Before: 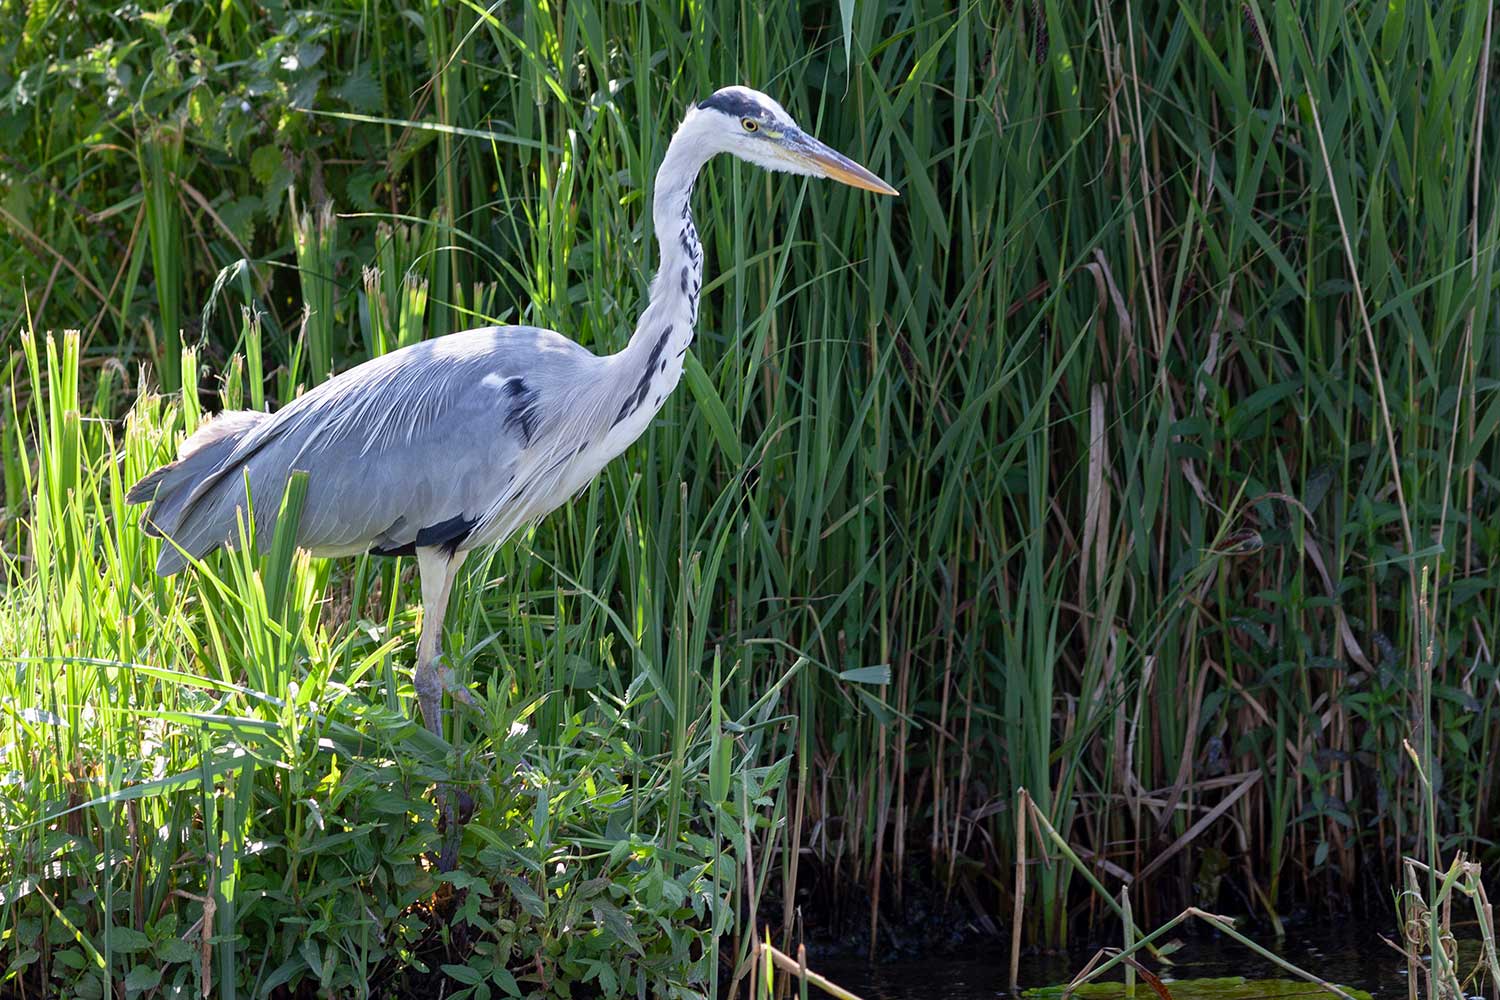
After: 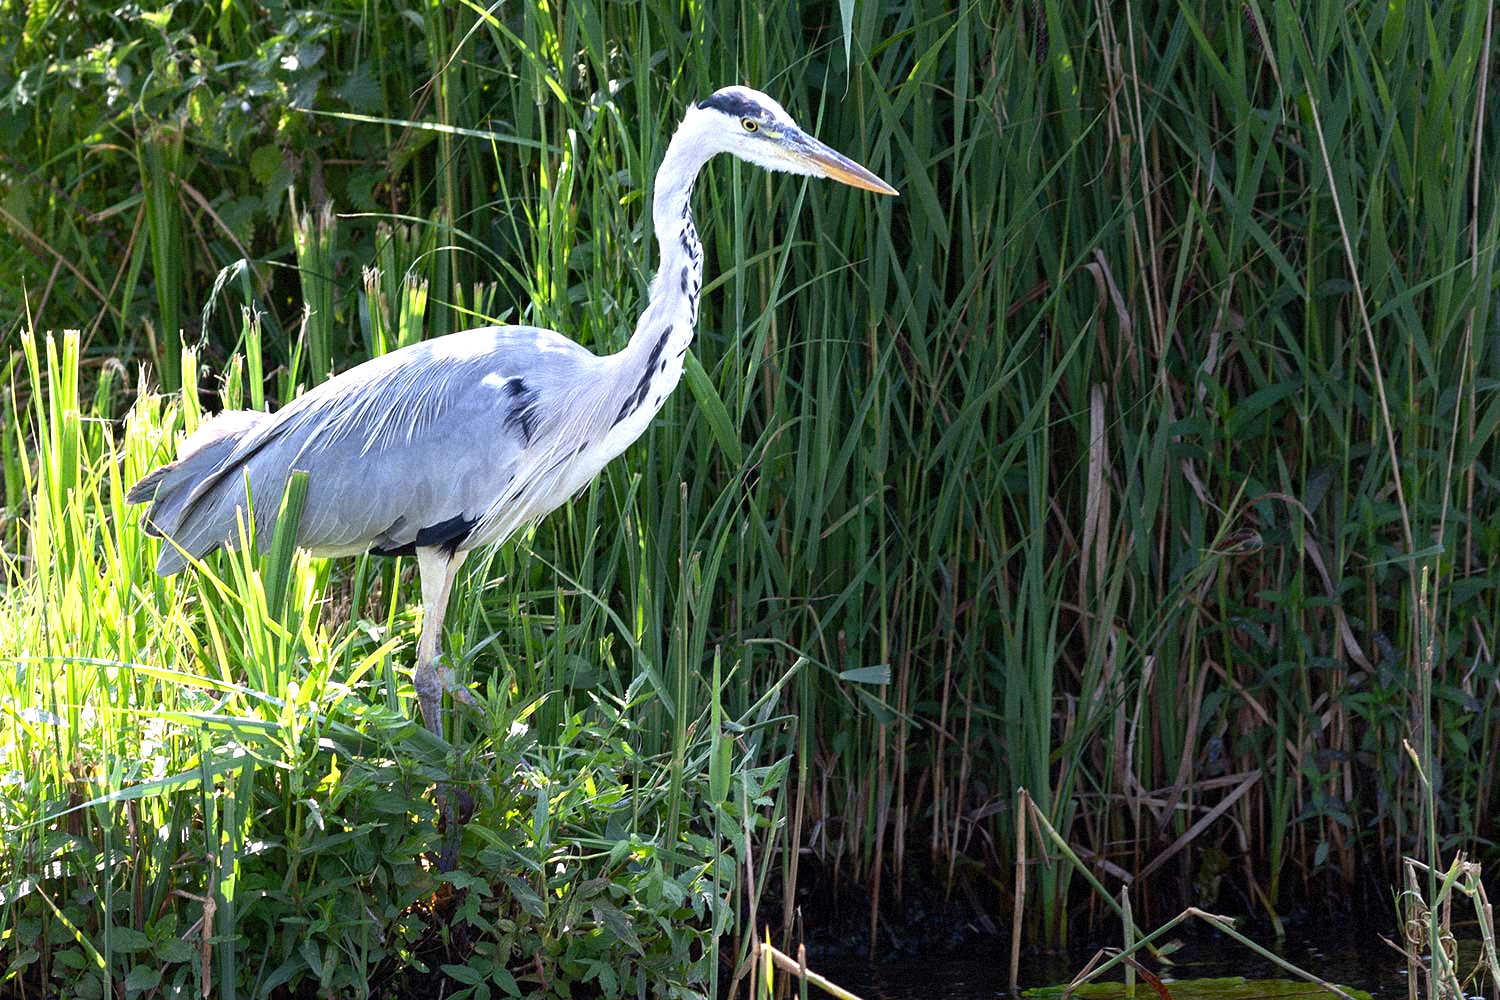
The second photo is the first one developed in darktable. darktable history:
grain: mid-tones bias 0%
tone equalizer: -8 EV 0.001 EV, -7 EV -0.002 EV, -6 EV 0.002 EV, -5 EV -0.03 EV, -4 EV -0.116 EV, -3 EV -0.169 EV, -2 EV 0.24 EV, -1 EV 0.702 EV, +0 EV 0.493 EV
